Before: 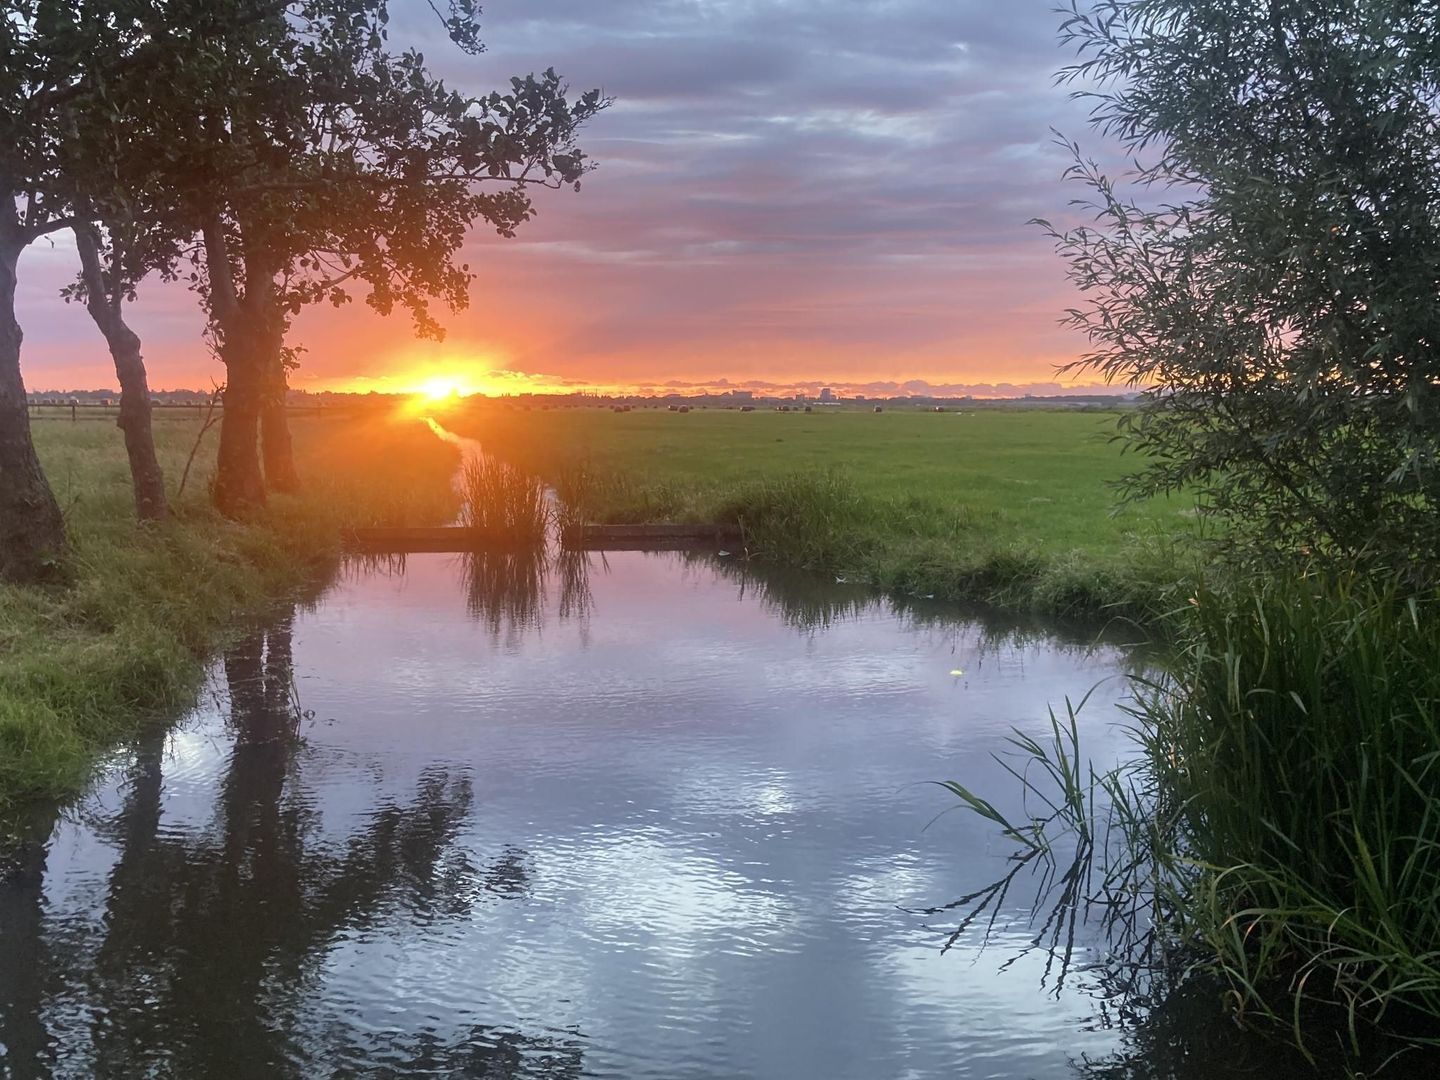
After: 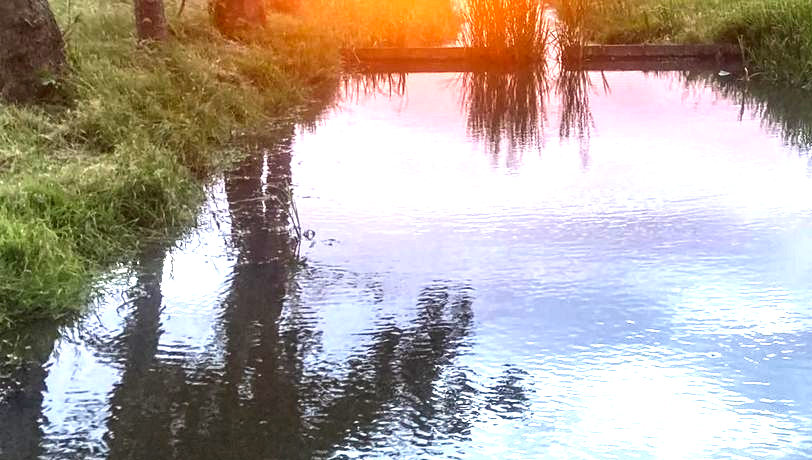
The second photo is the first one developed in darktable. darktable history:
exposure: exposure 1.5 EV, compensate highlight preservation false
crop: top 44.483%, right 43.593%, bottom 12.892%
contrast brightness saturation: contrast 0.12, brightness -0.12, saturation 0.2
local contrast: detail 140%
